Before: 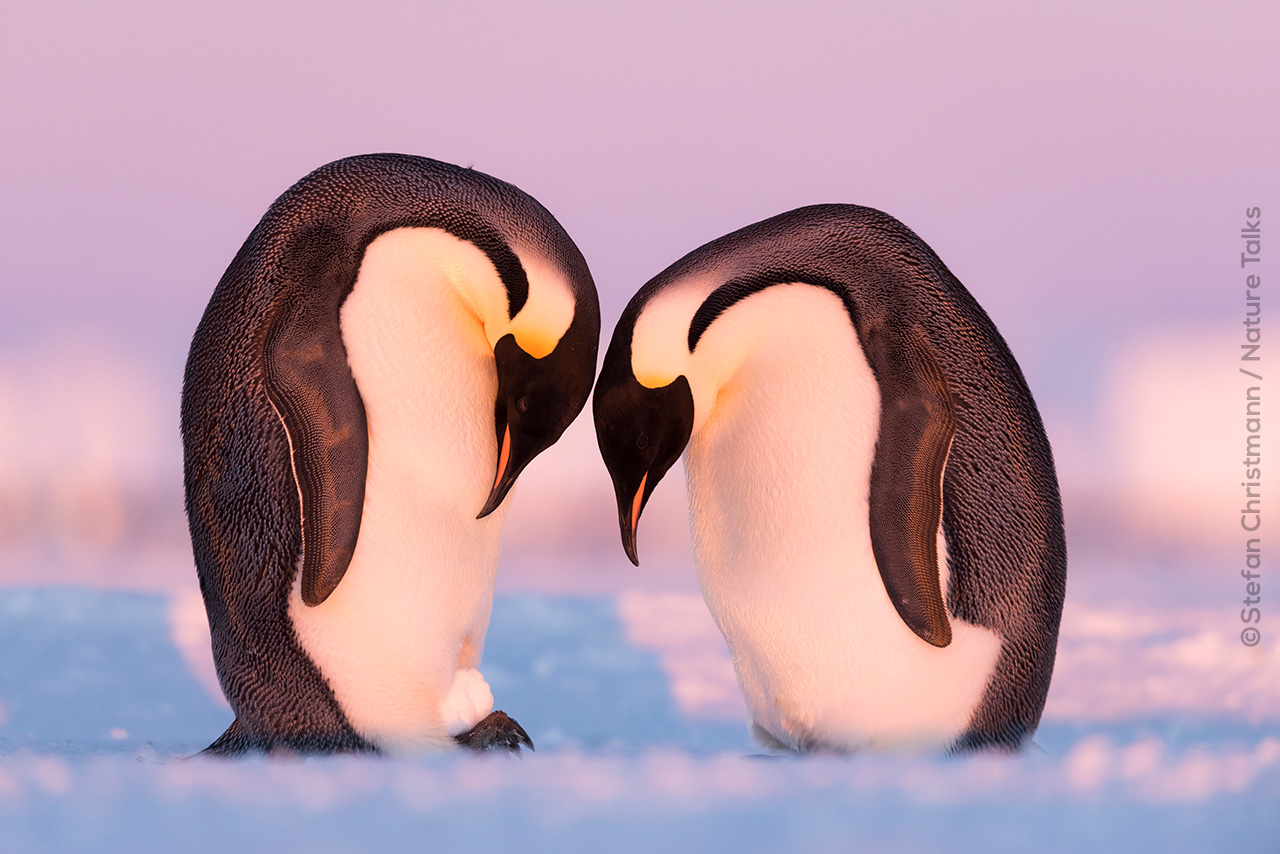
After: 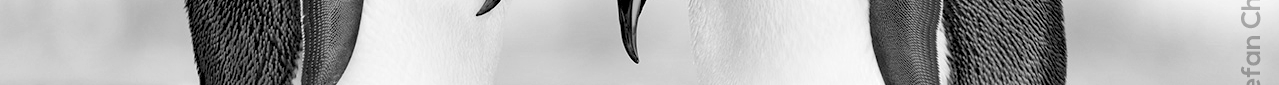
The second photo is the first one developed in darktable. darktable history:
haze removal: strength 0.25, distance 0.25, compatibility mode true, adaptive false
crop and rotate: top 59.084%, bottom 30.916%
levels: black 3.83%, white 90.64%, levels [0.044, 0.416, 0.908]
monochrome: on, module defaults
